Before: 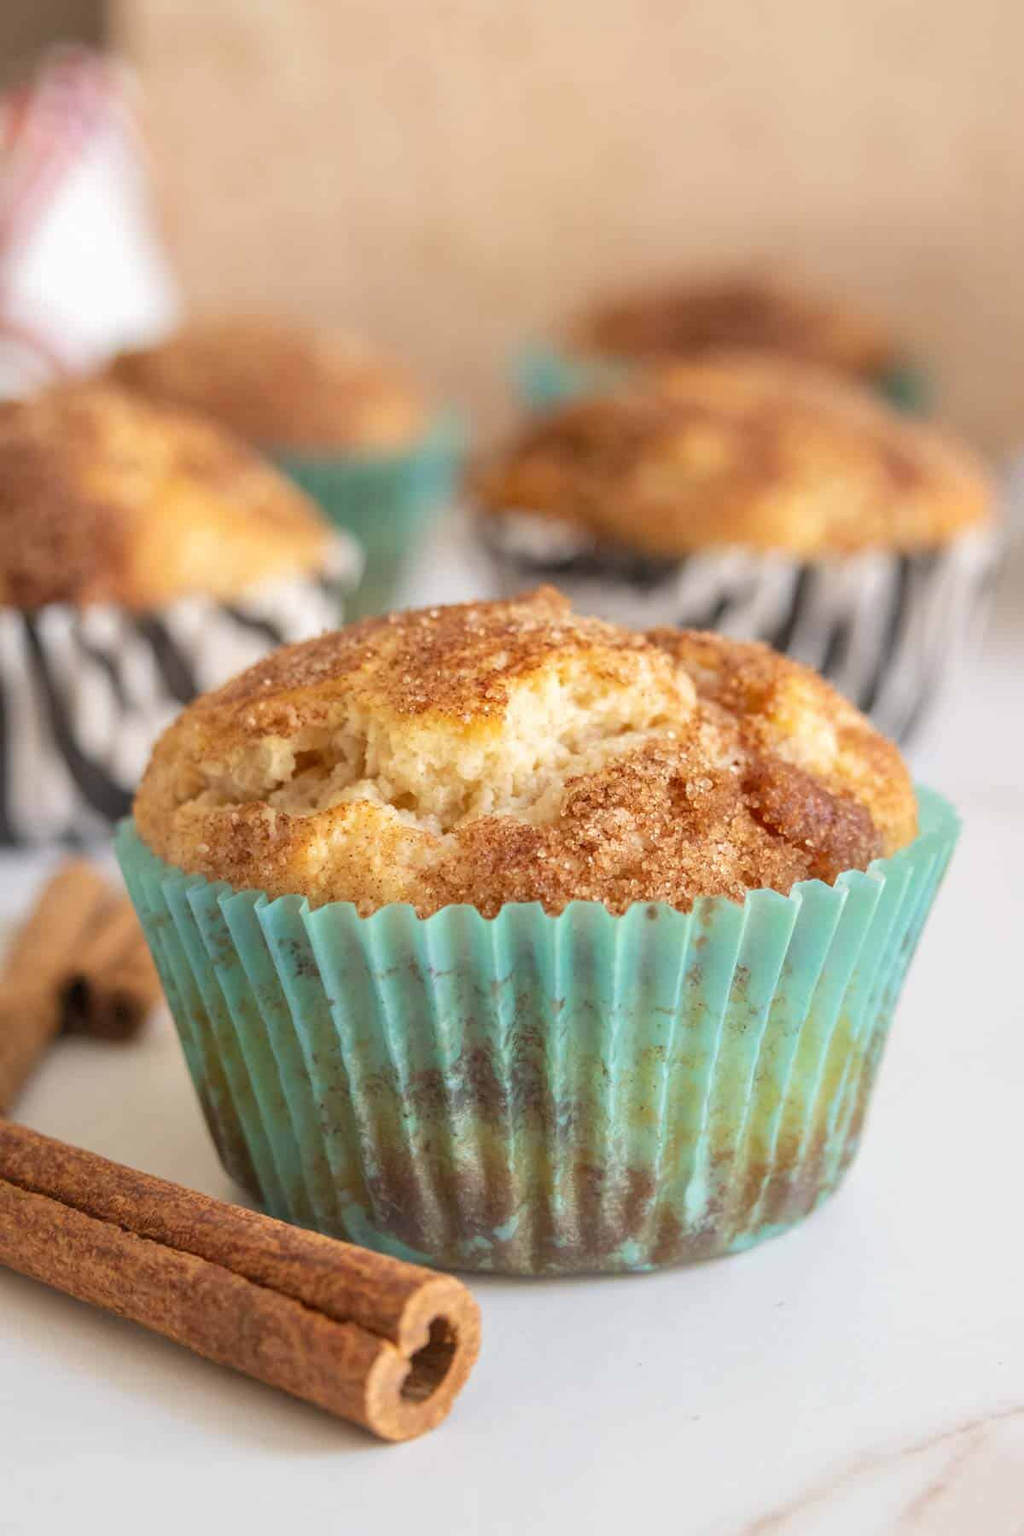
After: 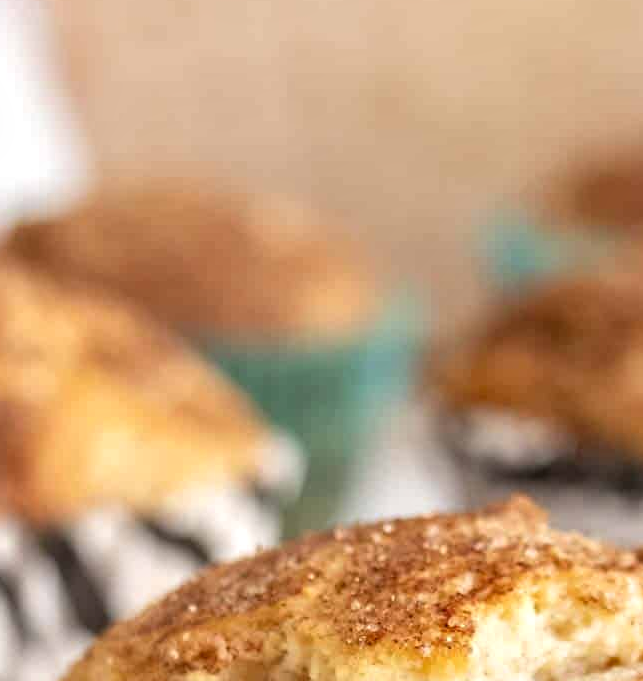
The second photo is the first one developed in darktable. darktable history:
crop: left 10.121%, top 10.631%, right 36.218%, bottom 51.526%
contrast equalizer: y [[0.586, 0.584, 0.576, 0.565, 0.552, 0.539], [0.5 ×6], [0.97, 0.959, 0.919, 0.859, 0.789, 0.717], [0 ×6], [0 ×6]]
